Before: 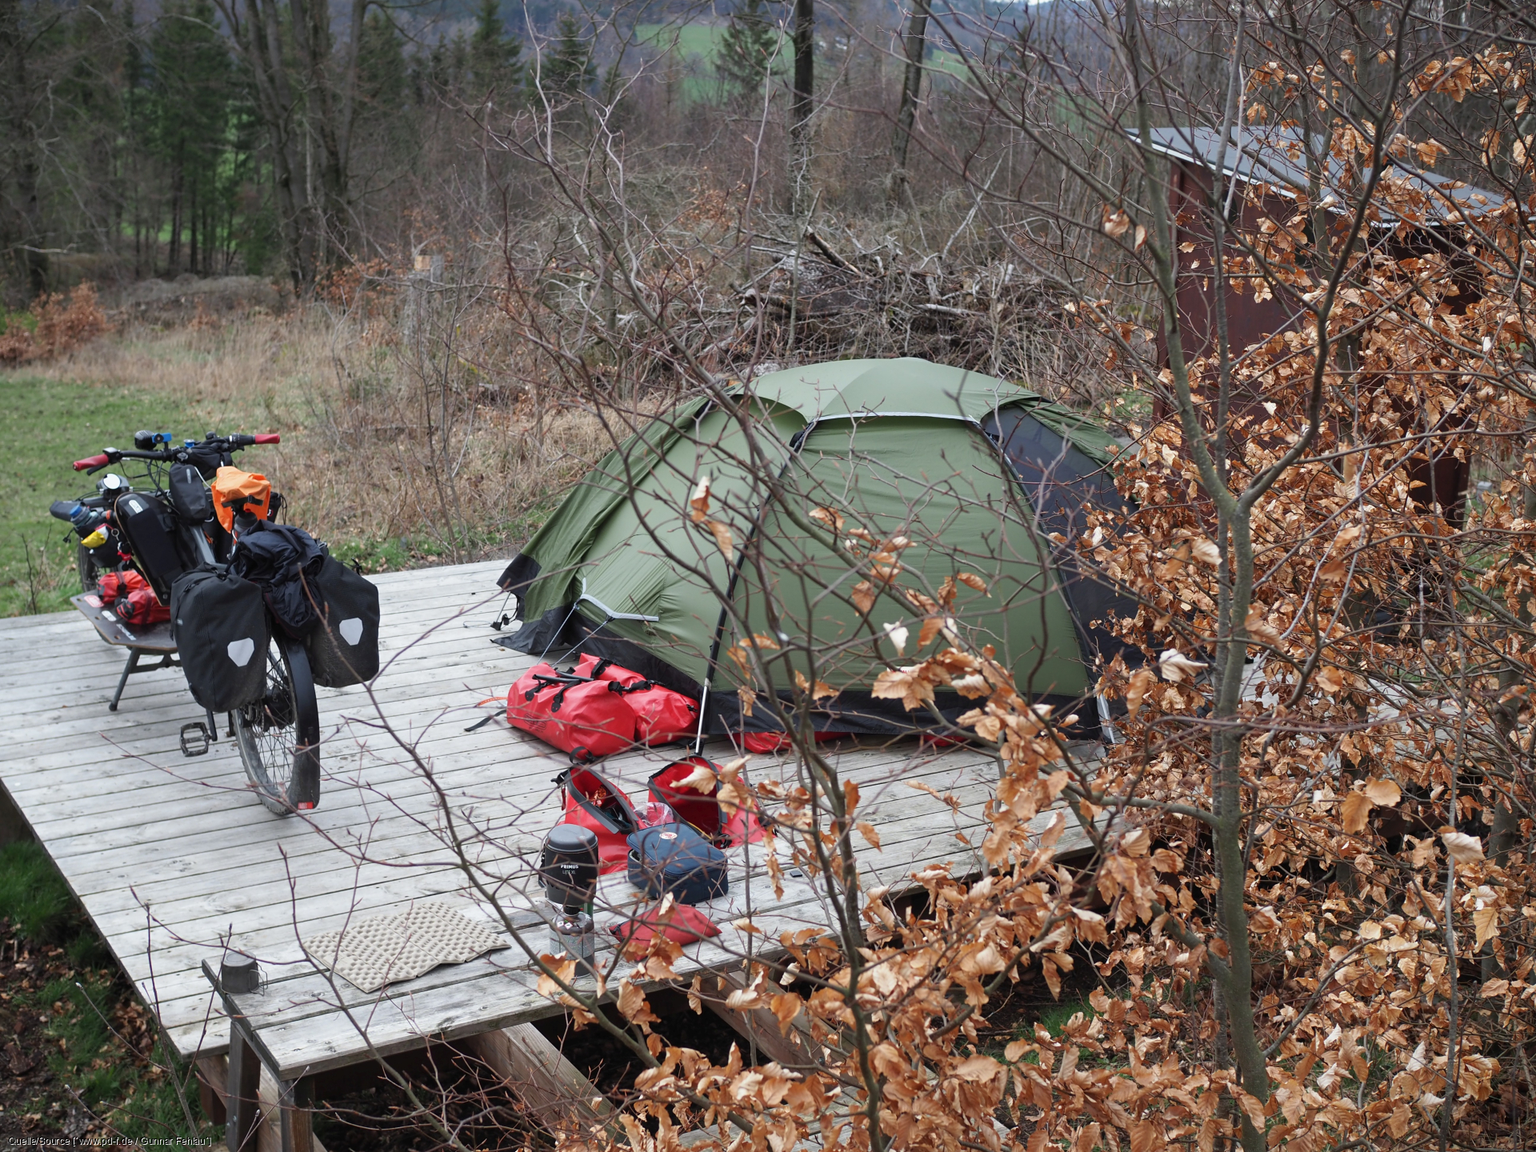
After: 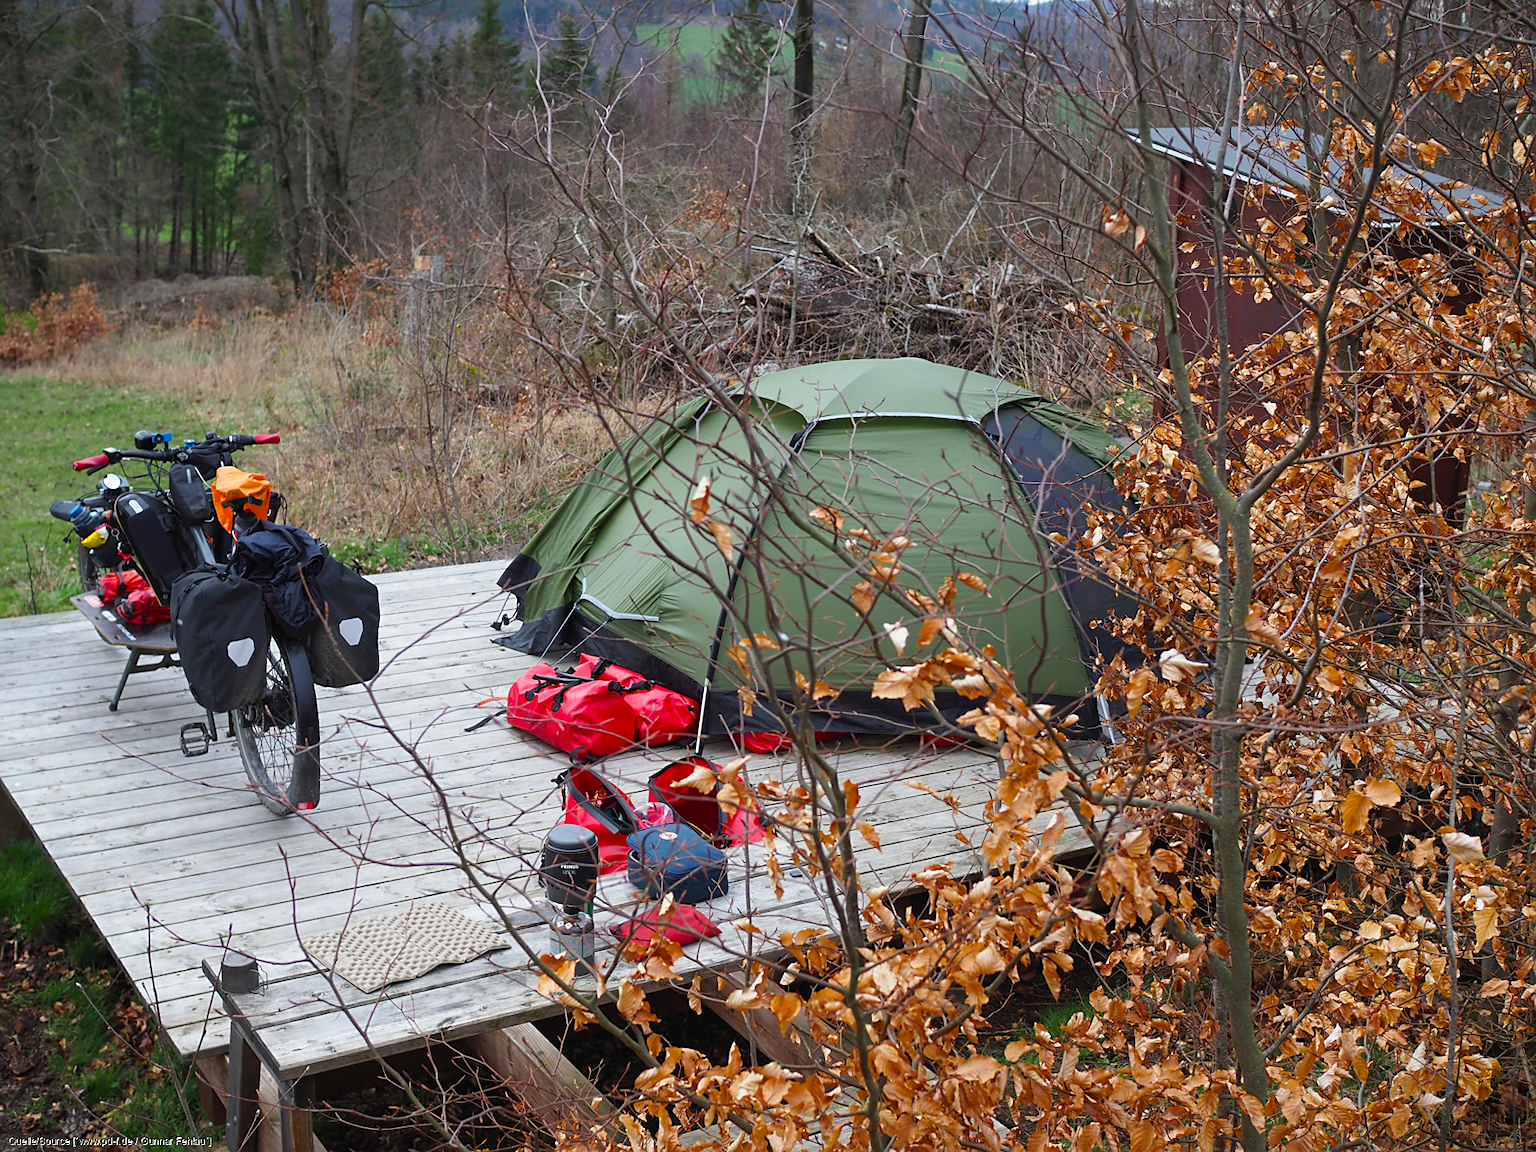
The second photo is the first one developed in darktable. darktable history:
color balance rgb: linear chroma grading › global chroma 15%, perceptual saturation grading › global saturation 30%
sharpen: radius 1.864, amount 0.398, threshold 1.271
